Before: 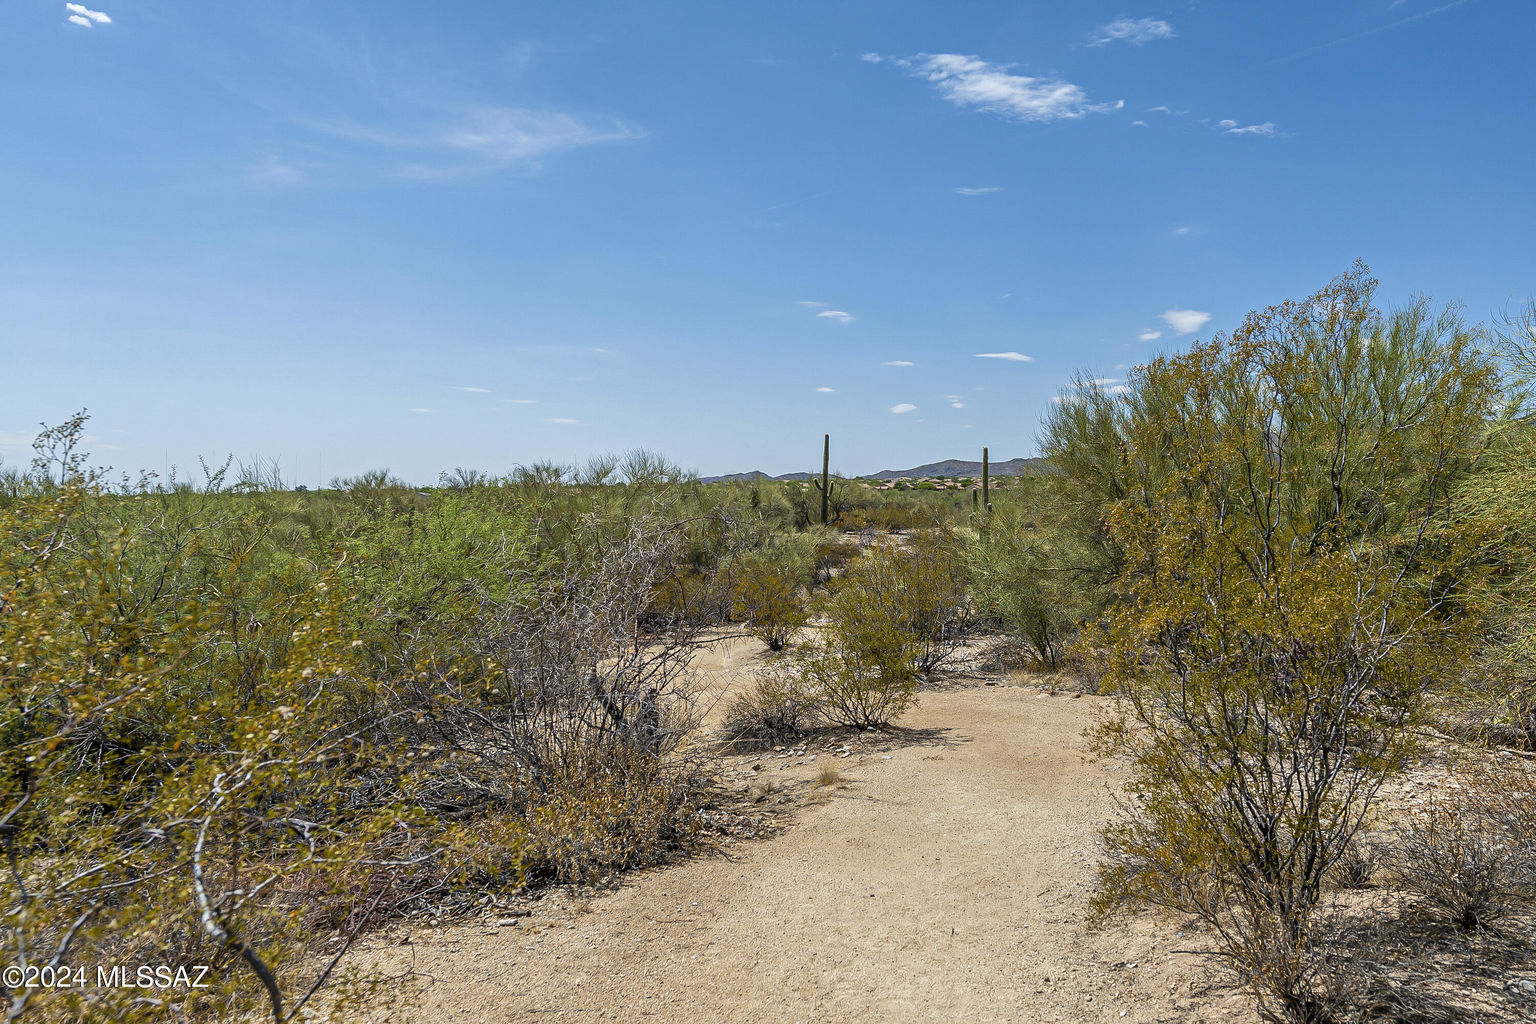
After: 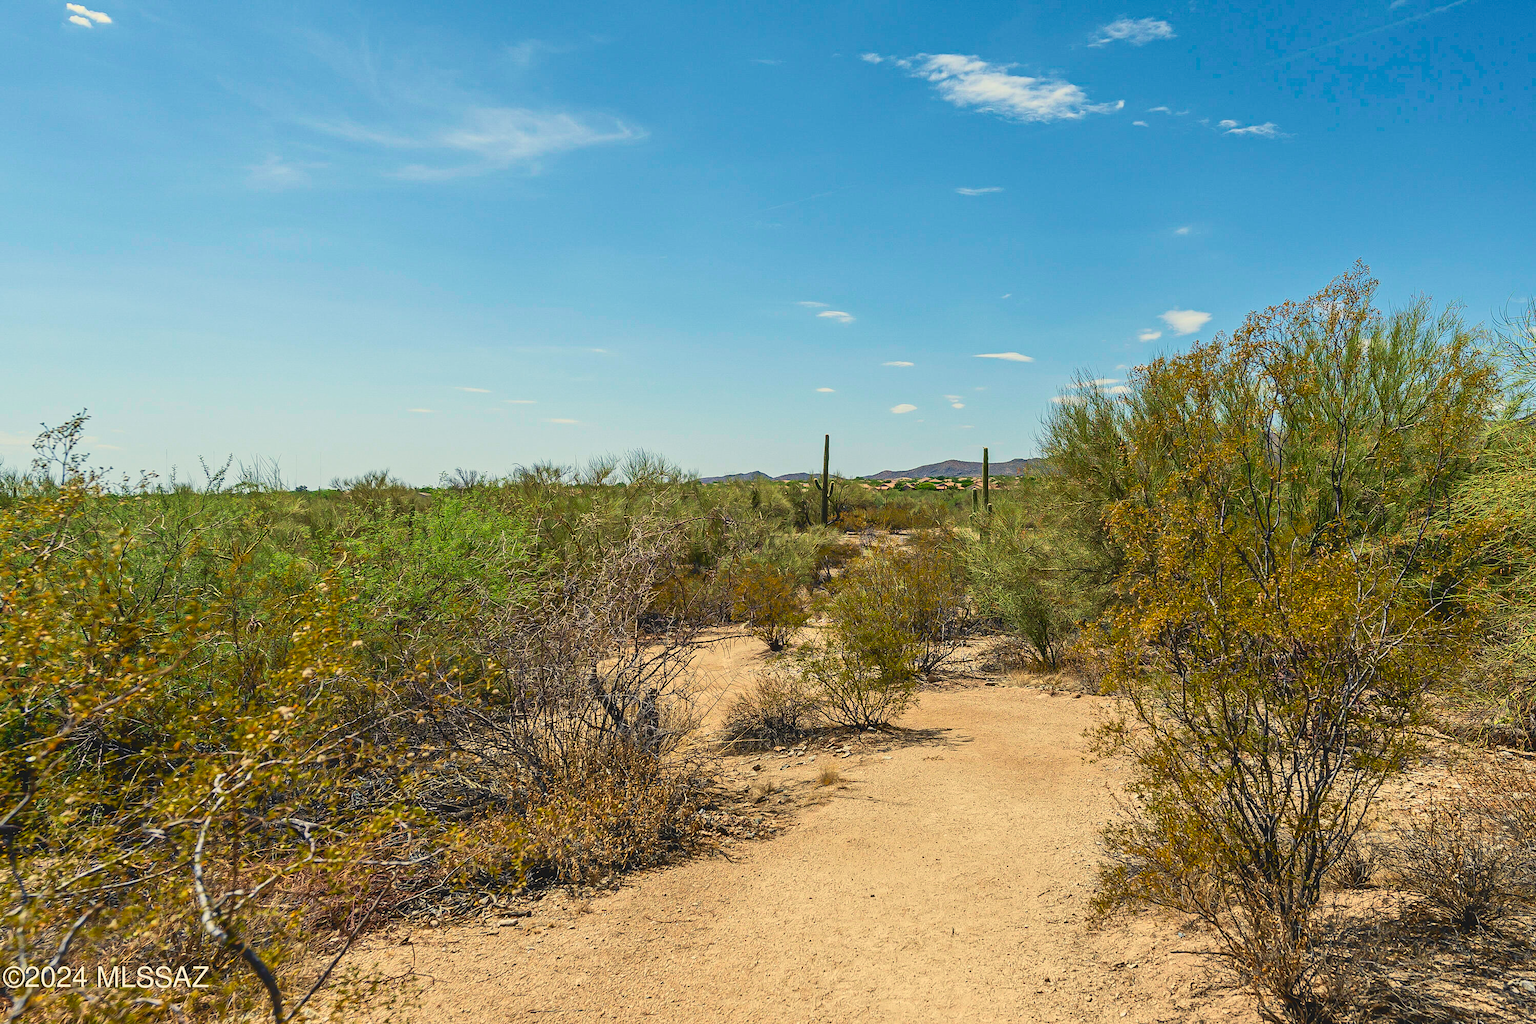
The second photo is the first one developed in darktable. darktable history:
tone curve: curves: ch0 [(0, 0.084) (0.155, 0.169) (0.46, 0.466) (0.751, 0.788) (1, 0.961)]; ch1 [(0, 0) (0.43, 0.408) (0.476, 0.469) (0.505, 0.503) (0.553, 0.563) (0.592, 0.581) (0.631, 0.625) (1, 1)]; ch2 [(0, 0) (0.505, 0.495) (0.55, 0.557) (0.583, 0.573) (1, 1)], color space Lab, independent channels, preserve colors none
color balance rgb: perceptual saturation grading › global saturation 0.063%, global vibrance 20%
color correction: highlights a* 2.66, highlights b* 22.78
